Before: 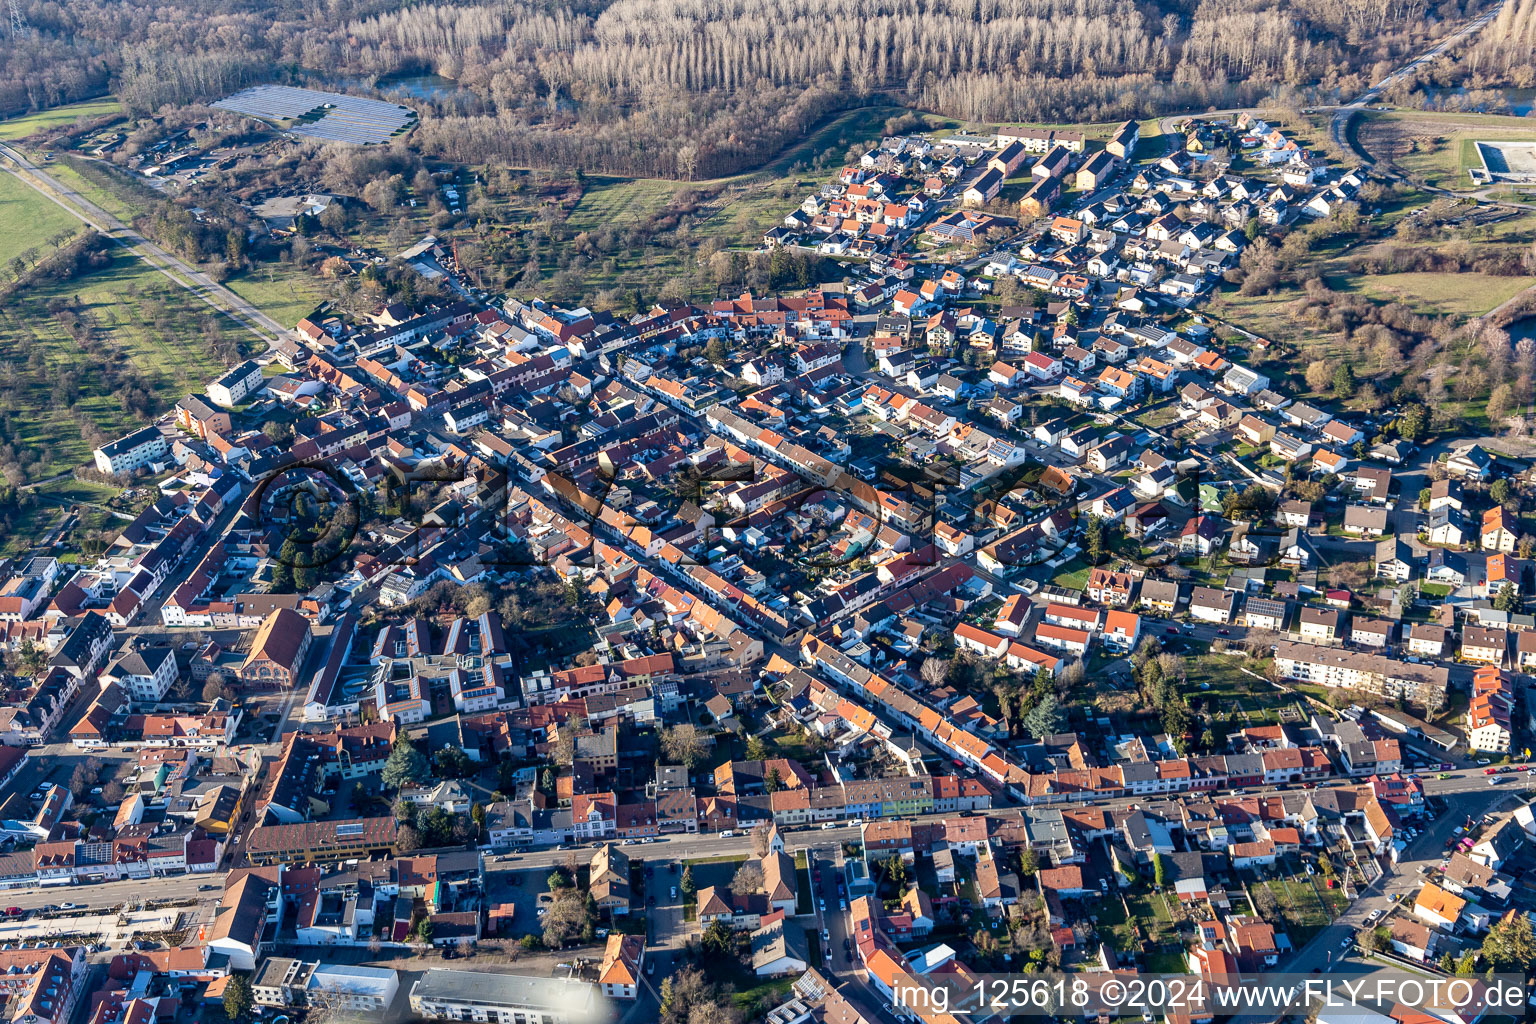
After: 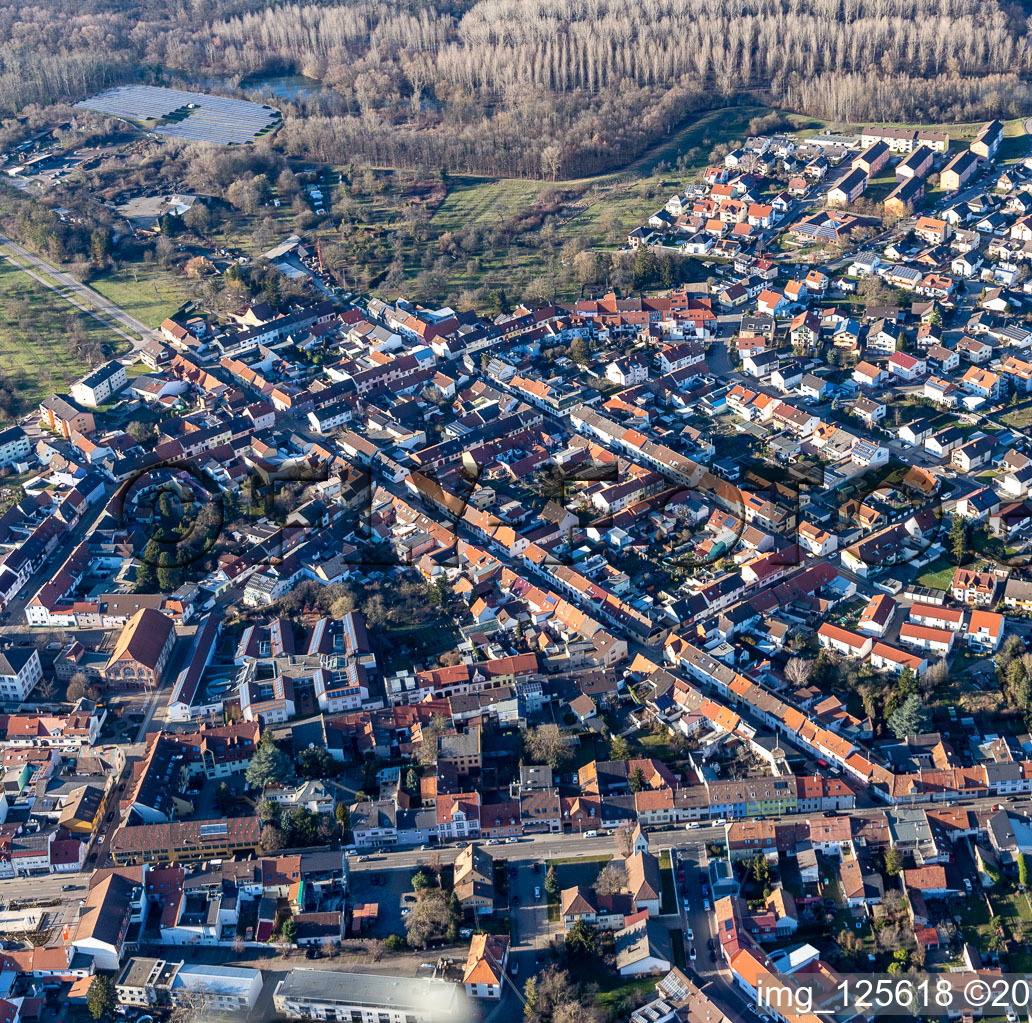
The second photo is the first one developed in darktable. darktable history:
crop and rotate: left 8.882%, right 23.866%
